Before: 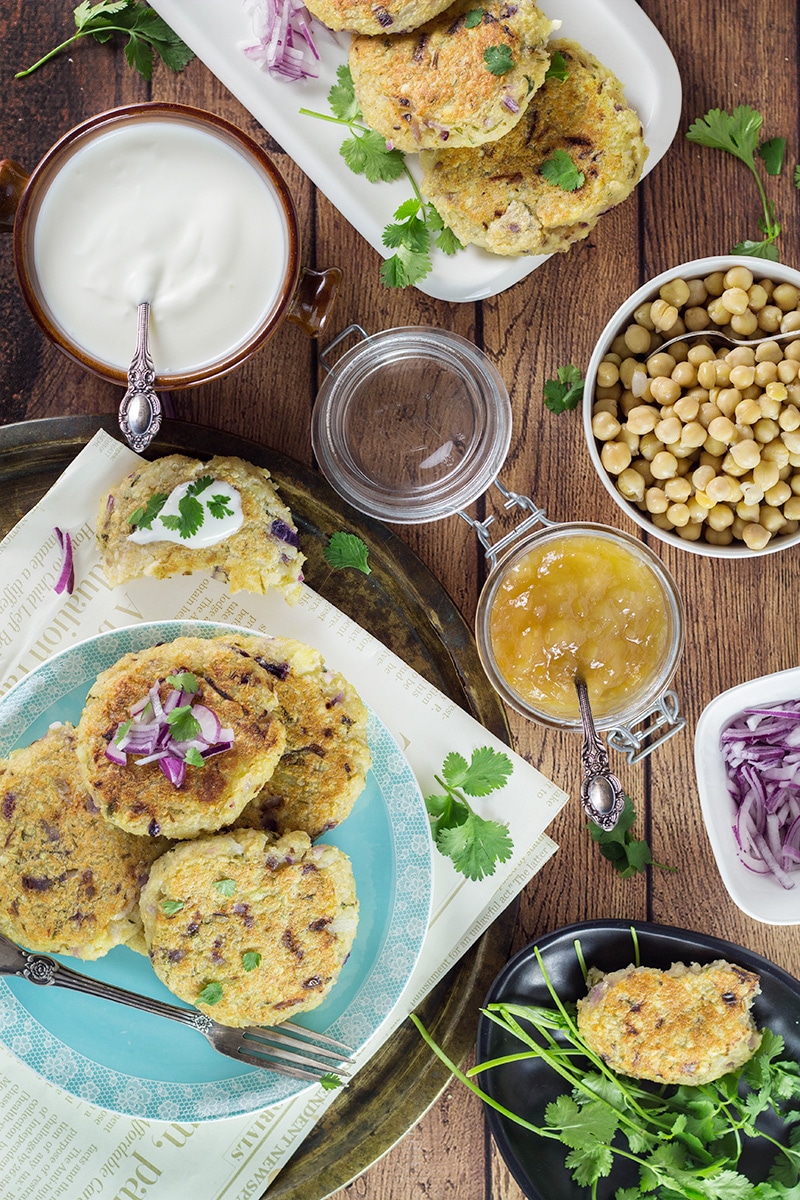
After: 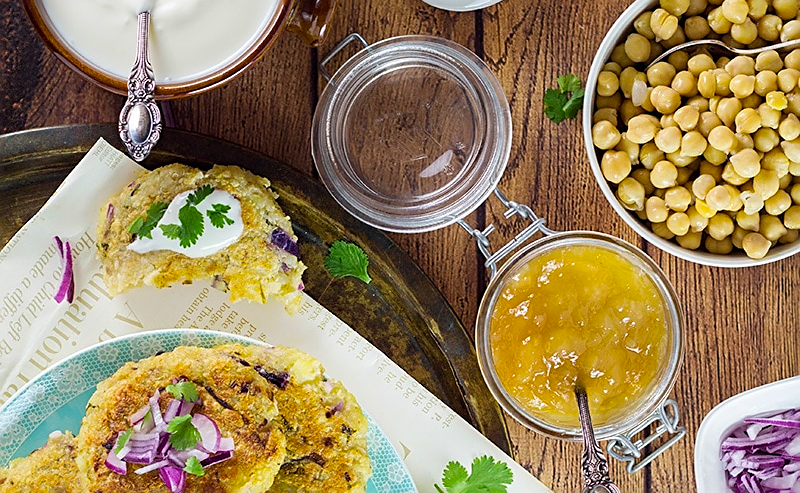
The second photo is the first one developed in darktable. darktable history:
color balance rgb: linear chroma grading › global chroma 8.926%, perceptual saturation grading › global saturation 2.544%, global vibrance 34.71%
sharpen: on, module defaults
crop and rotate: top 24.273%, bottom 34.597%
